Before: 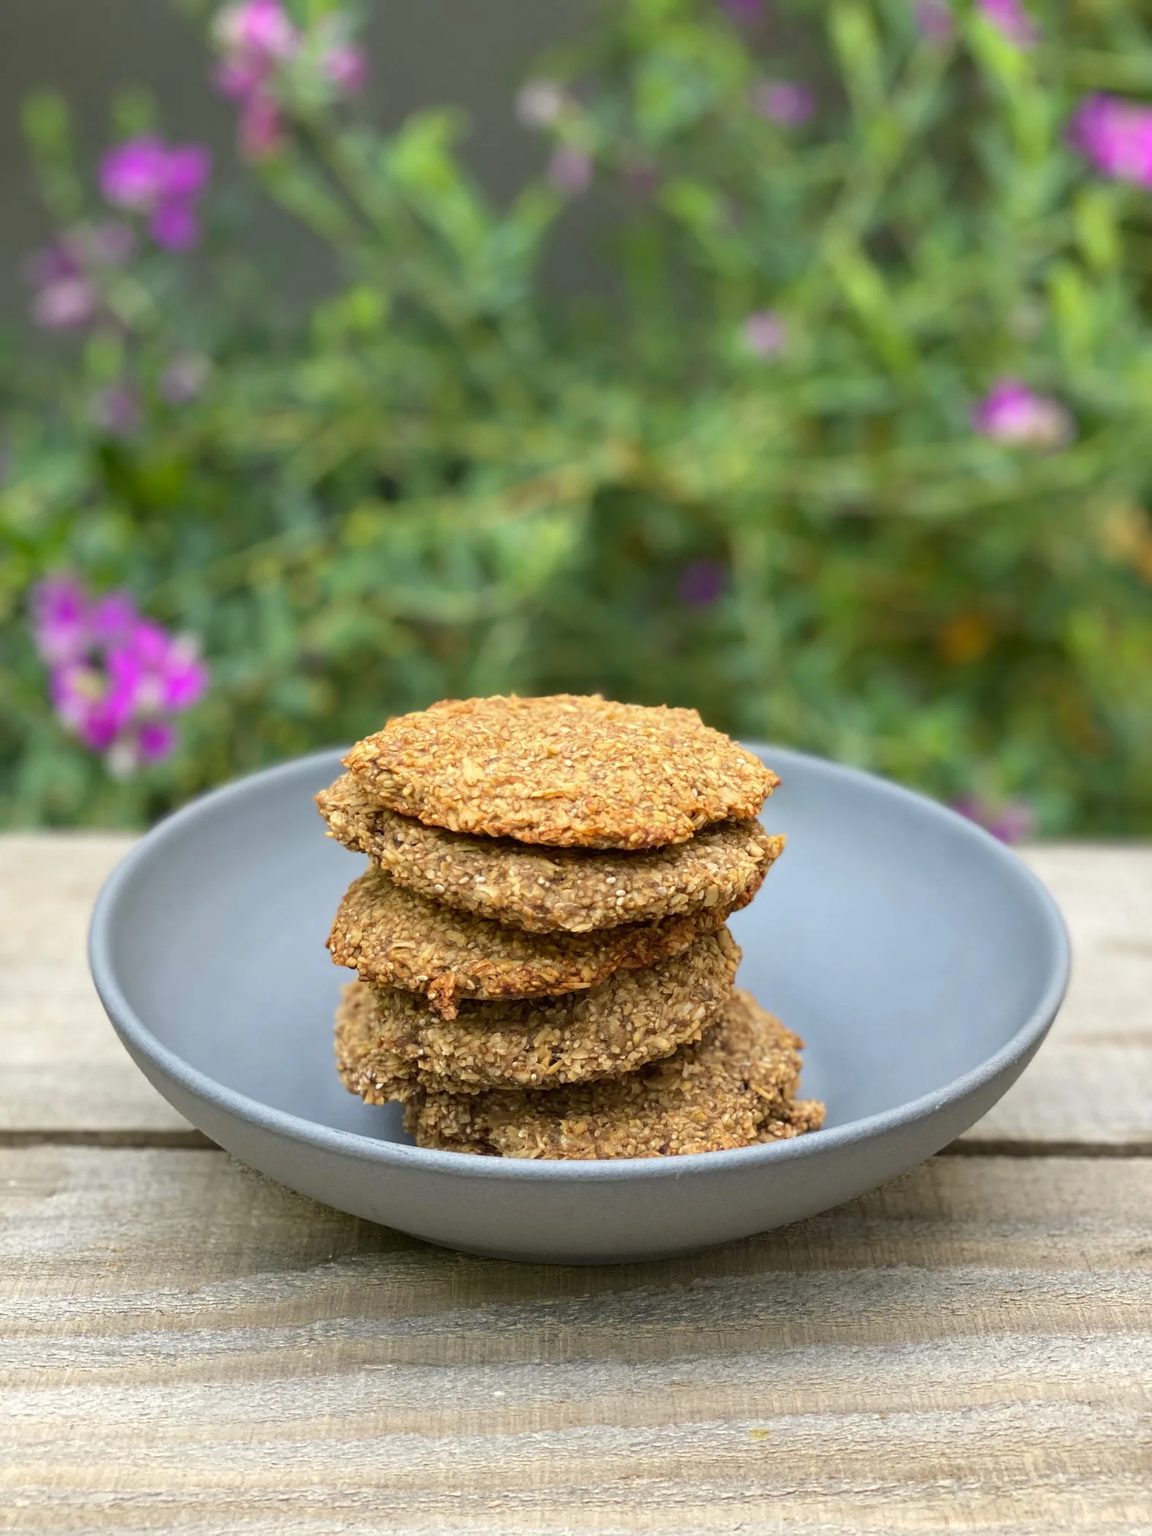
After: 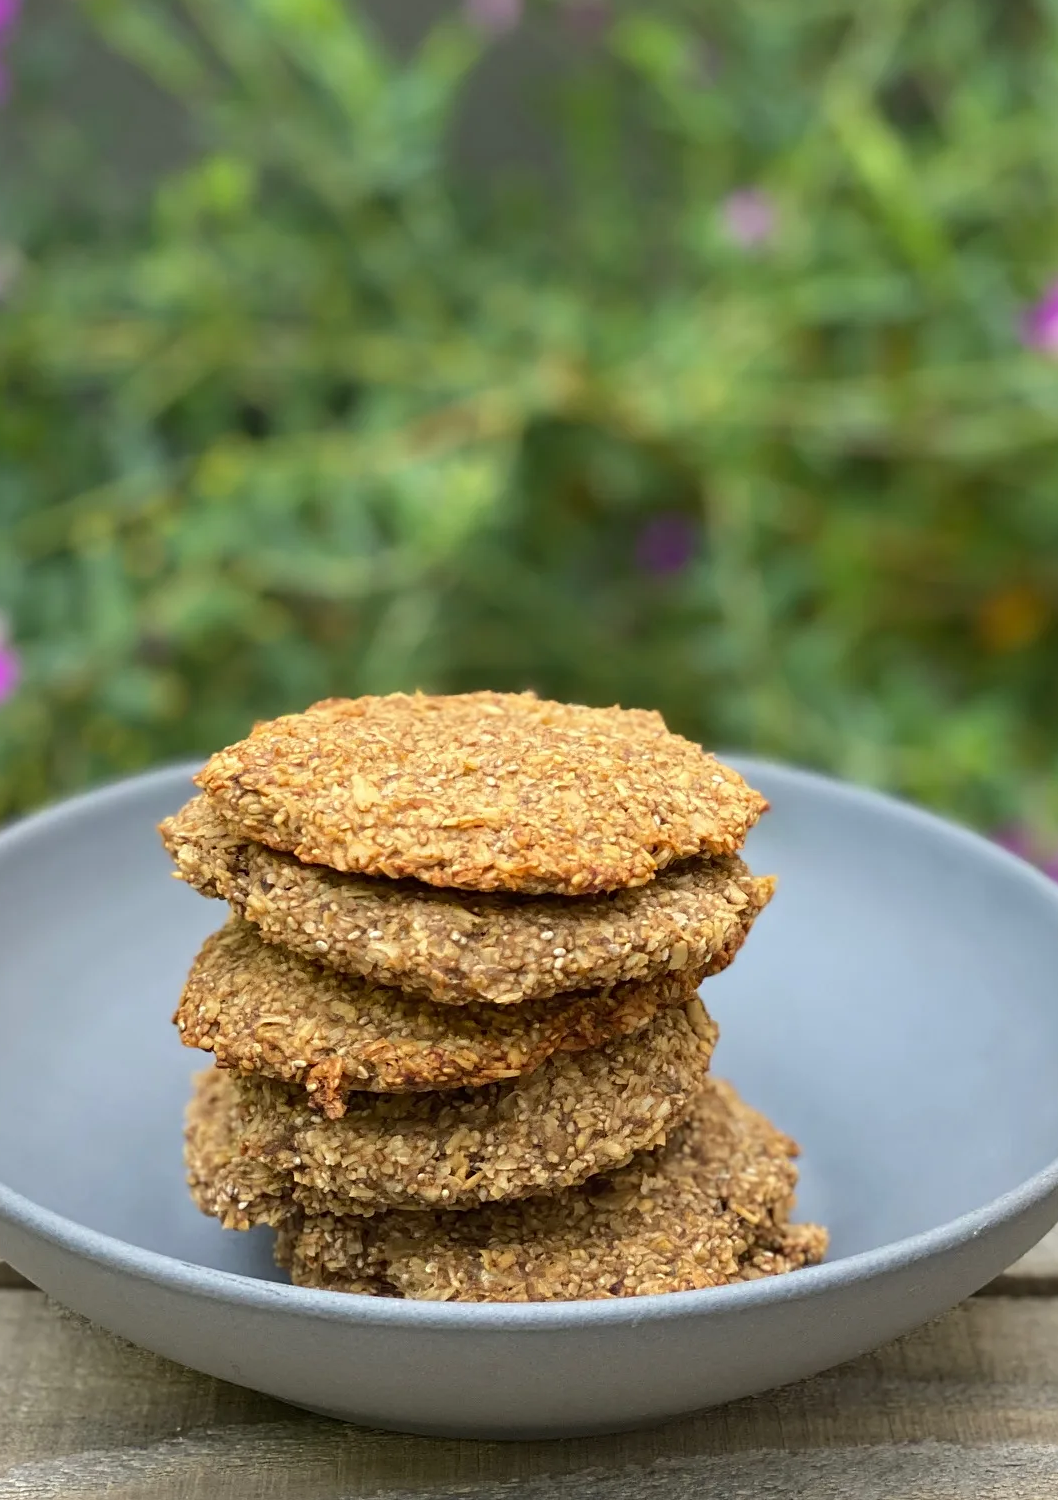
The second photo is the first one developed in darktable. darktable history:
crop and rotate: left 16.993%, top 10.948%, right 13.004%, bottom 14.615%
sharpen: amount 0.213
